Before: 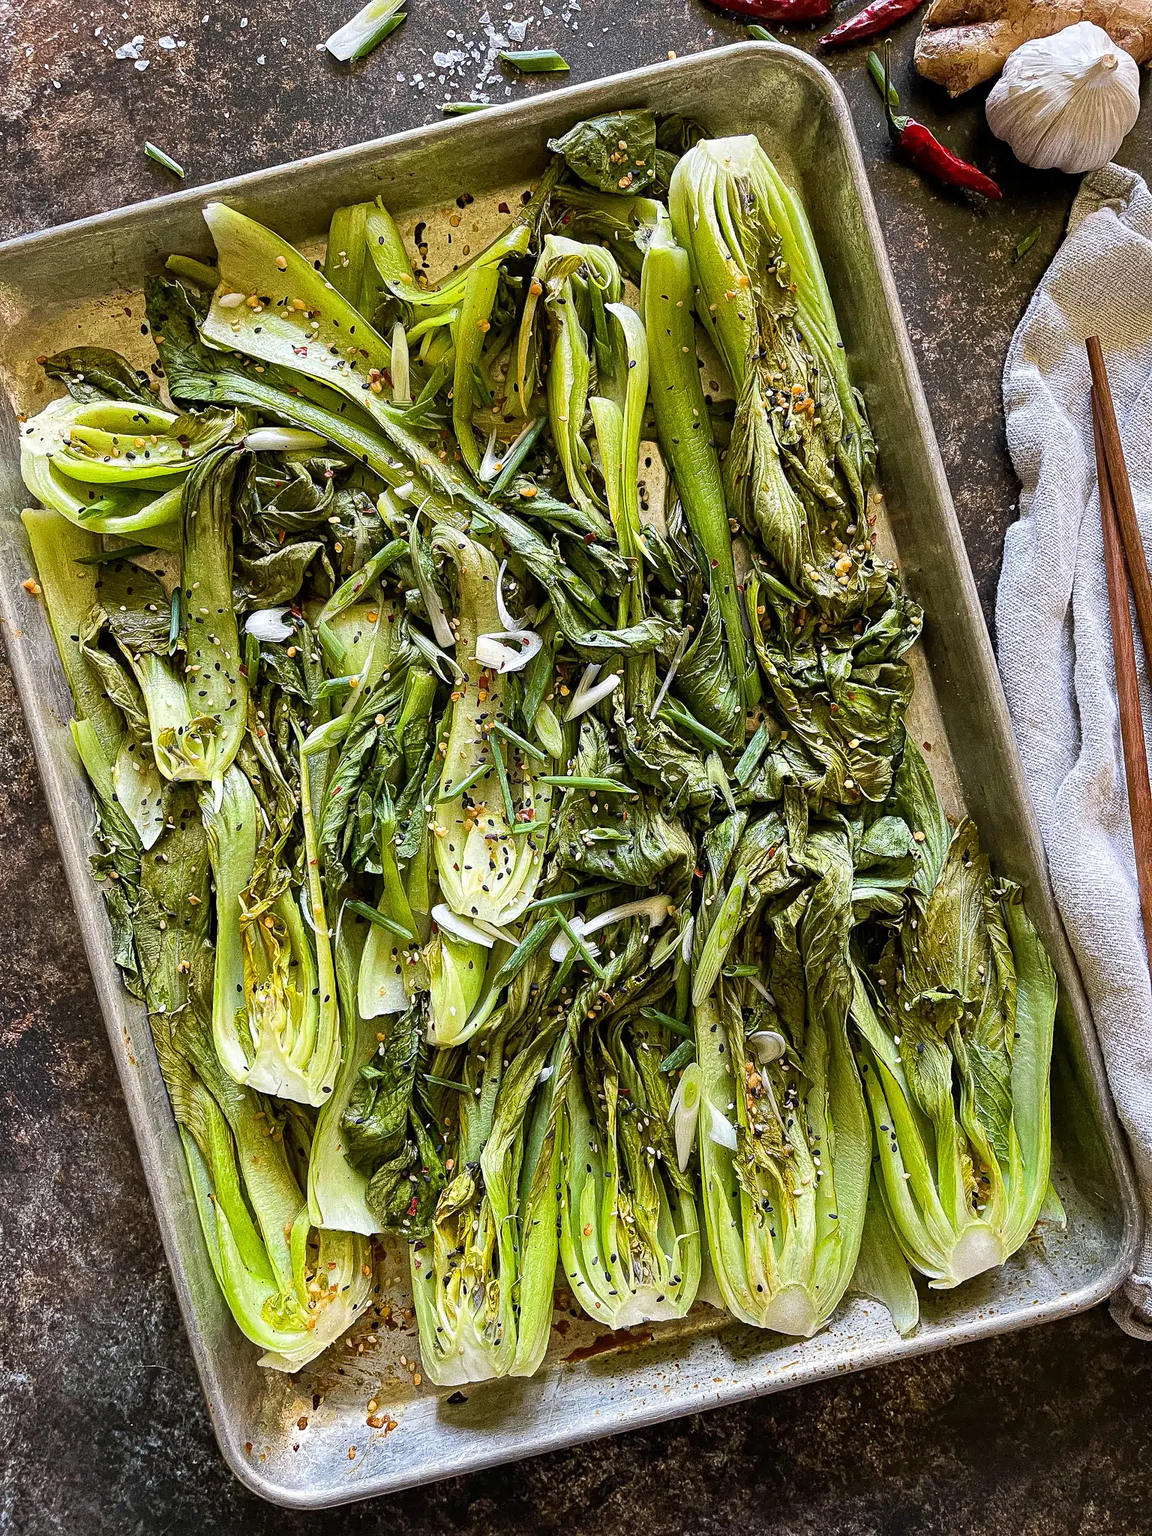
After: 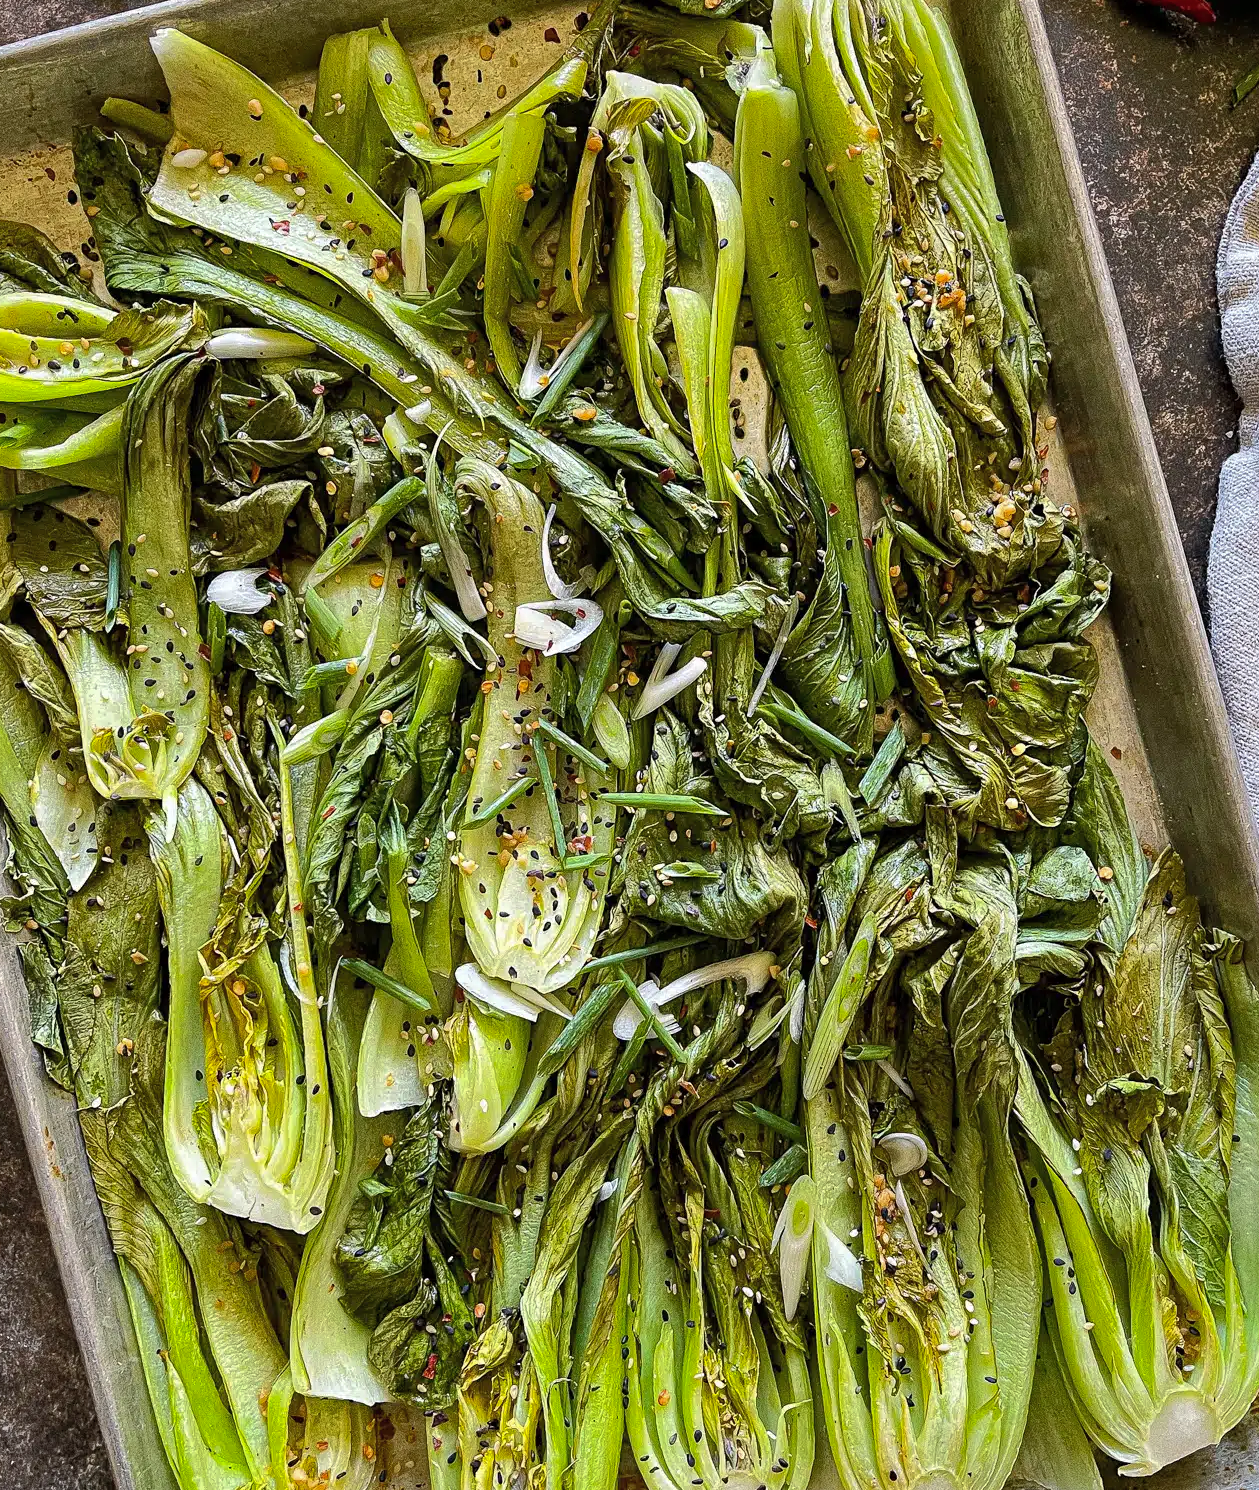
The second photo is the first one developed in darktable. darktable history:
shadows and highlights: shadows 30
crop: left 7.856%, top 11.836%, right 10.12%, bottom 15.387%
